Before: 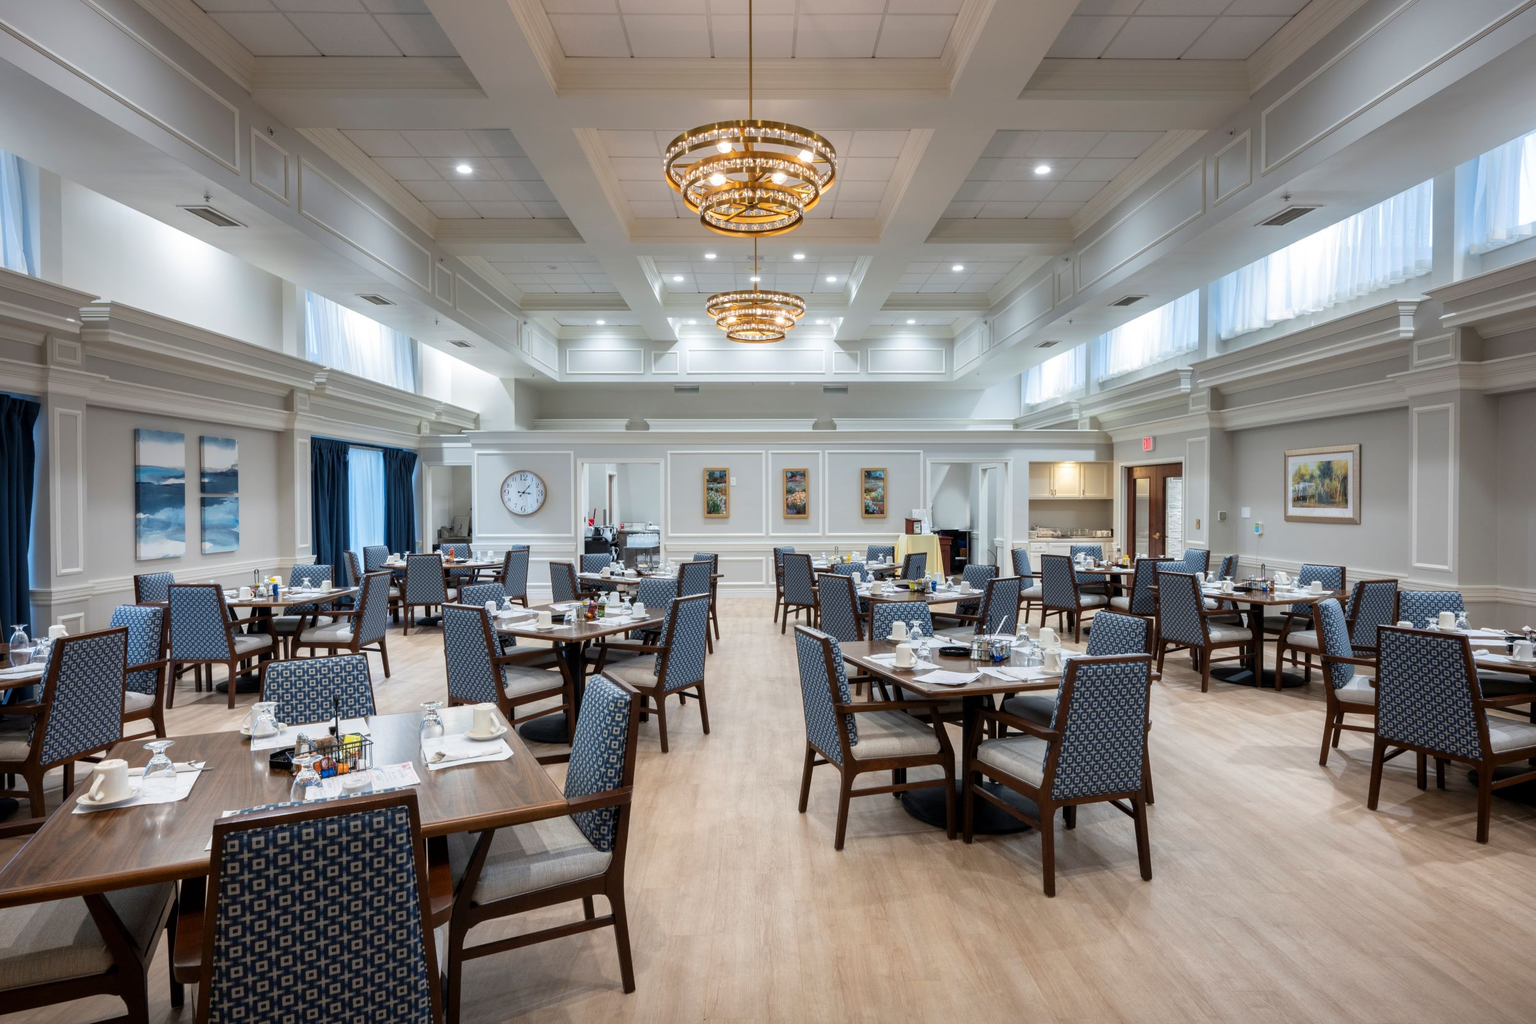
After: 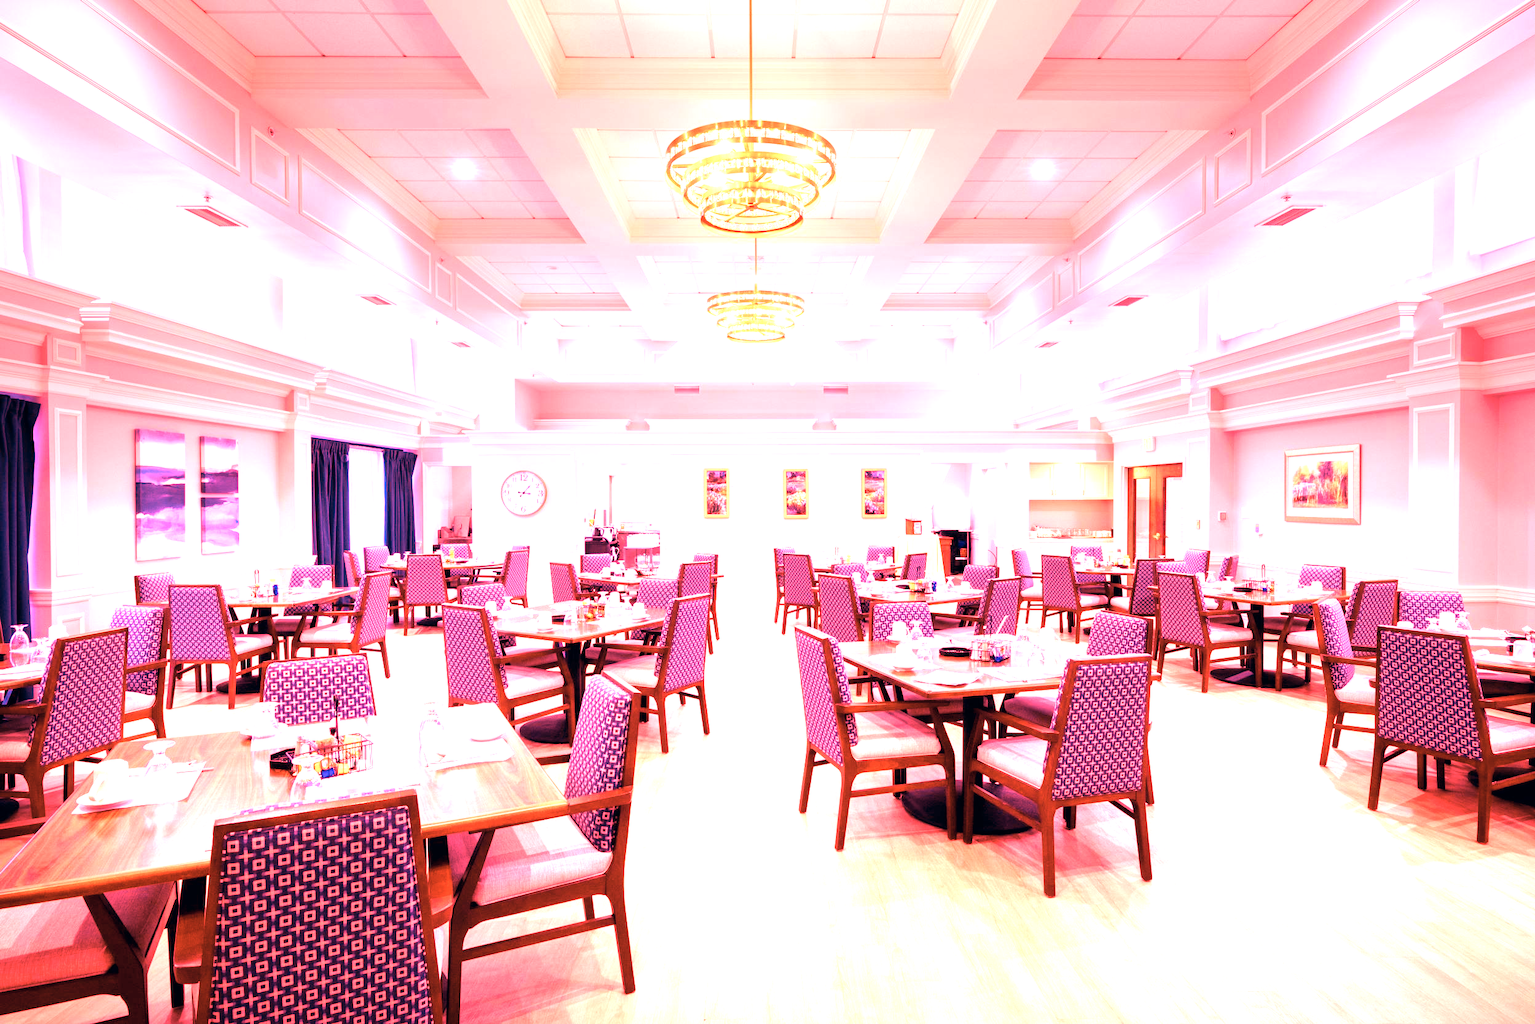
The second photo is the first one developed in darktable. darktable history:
white balance: red 4.26, blue 1.802
color correction: highlights a* 2.75, highlights b* 5, shadows a* -2.04, shadows b* -4.84, saturation 0.8
velvia: on, module defaults
color balance rgb: perceptual saturation grading › global saturation 10%, global vibrance 10%
